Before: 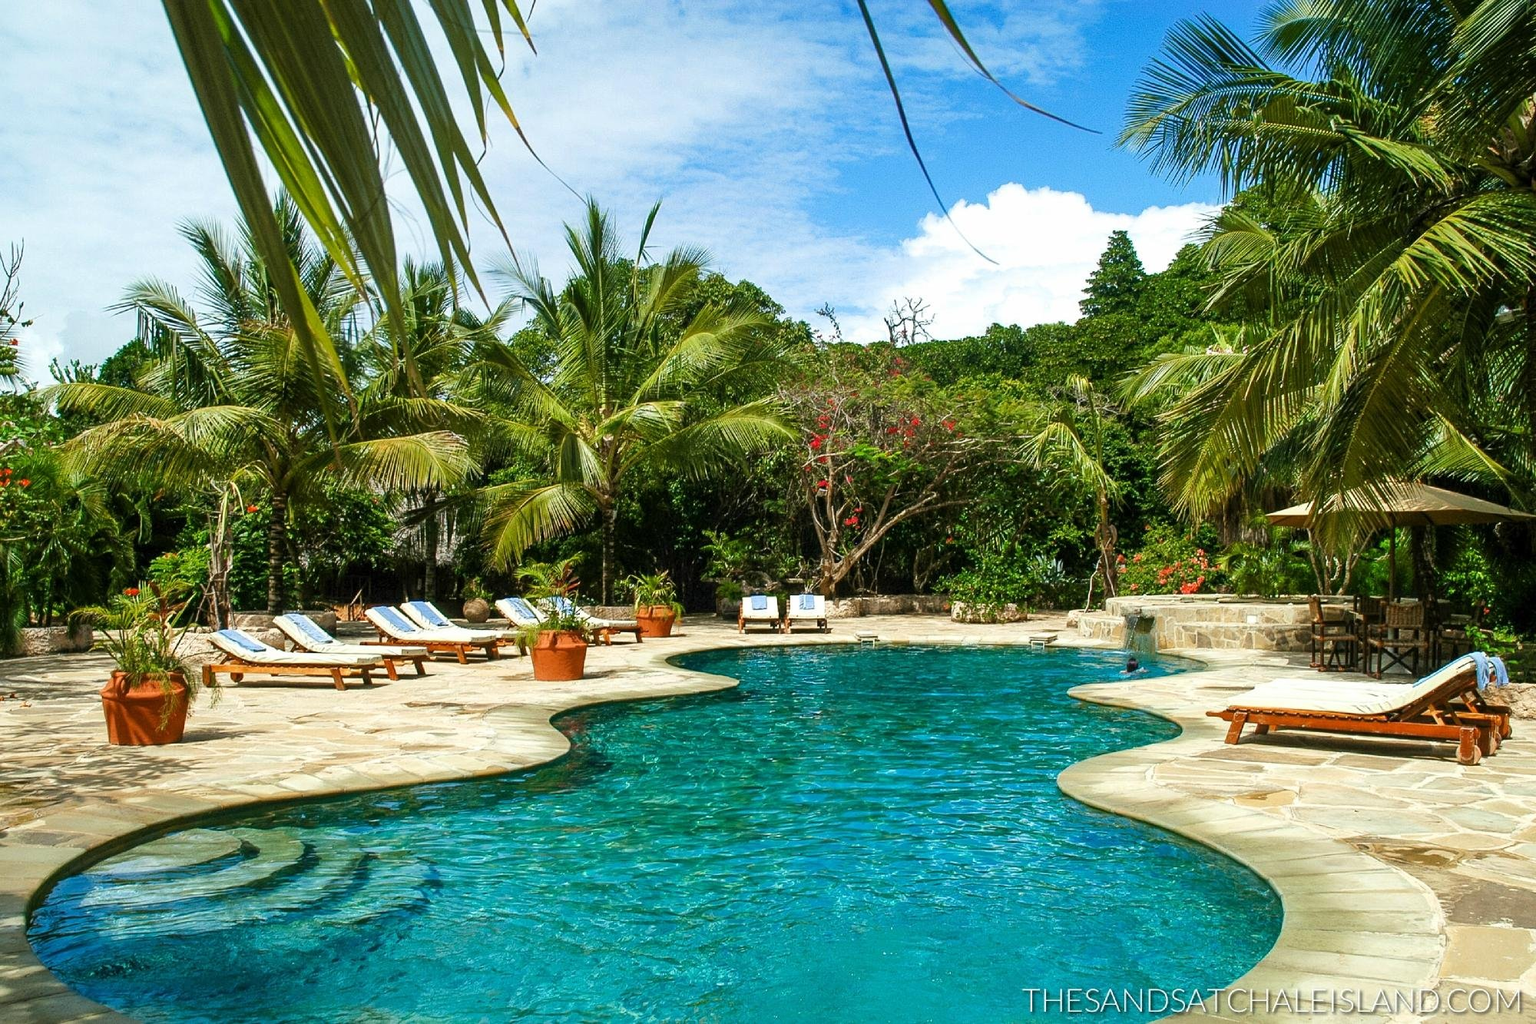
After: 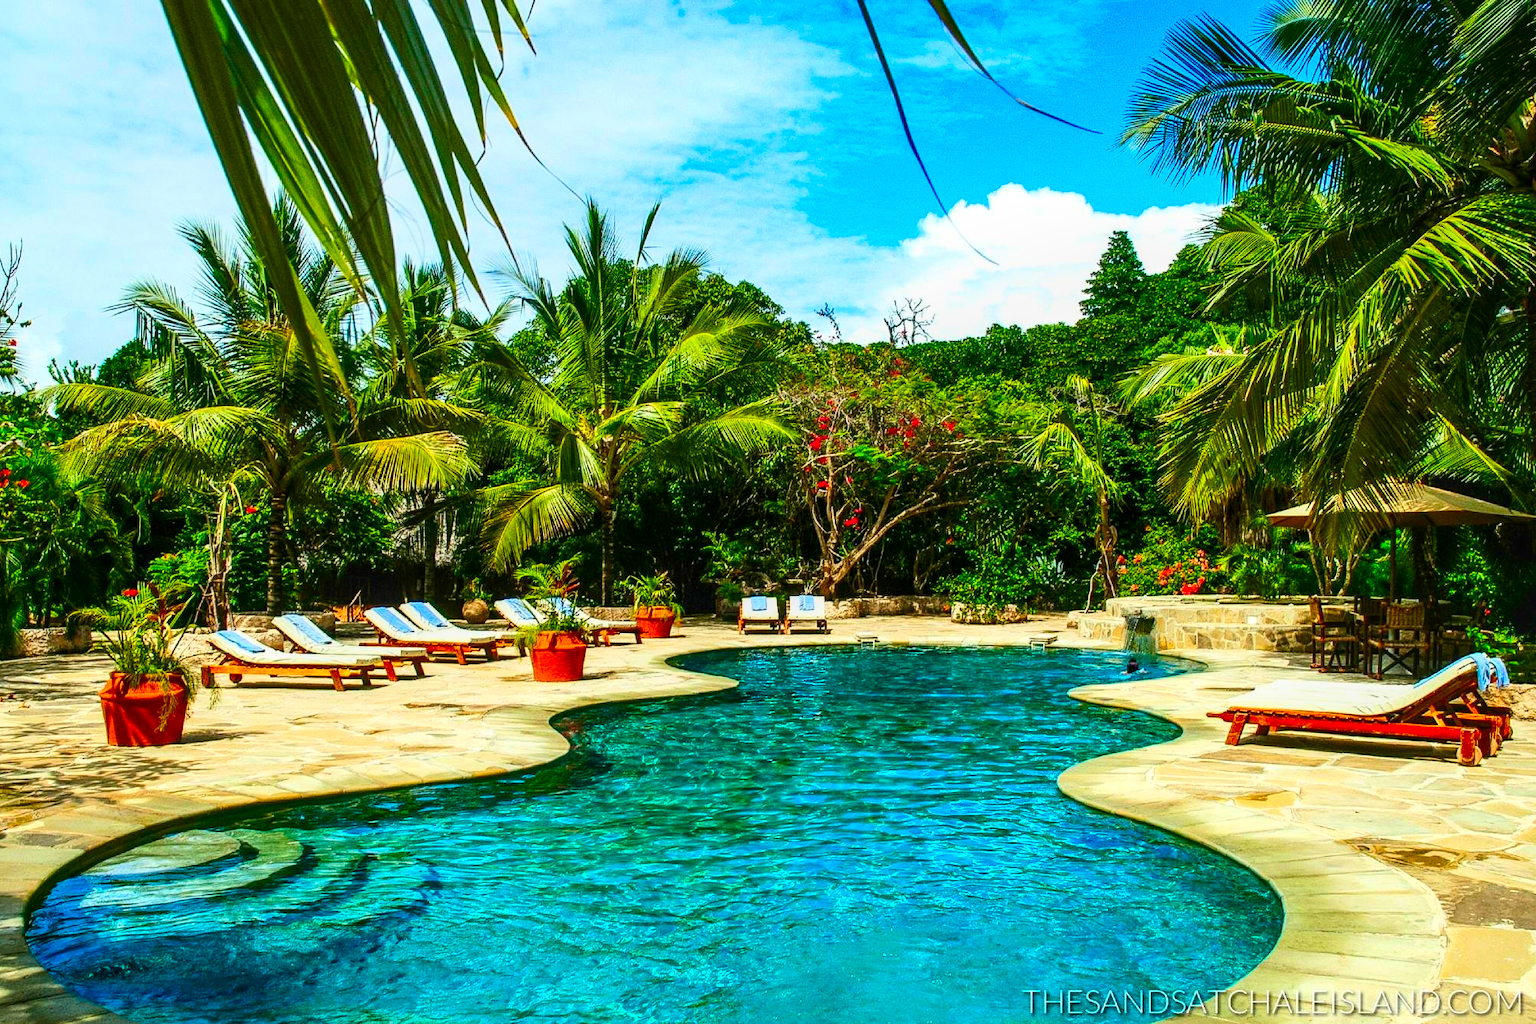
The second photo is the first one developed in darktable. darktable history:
crop: left 0.105%
contrast brightness saturation: contrast 0.256, brightness 0.018, saturation 0.862
local contrast: on, module defaults
